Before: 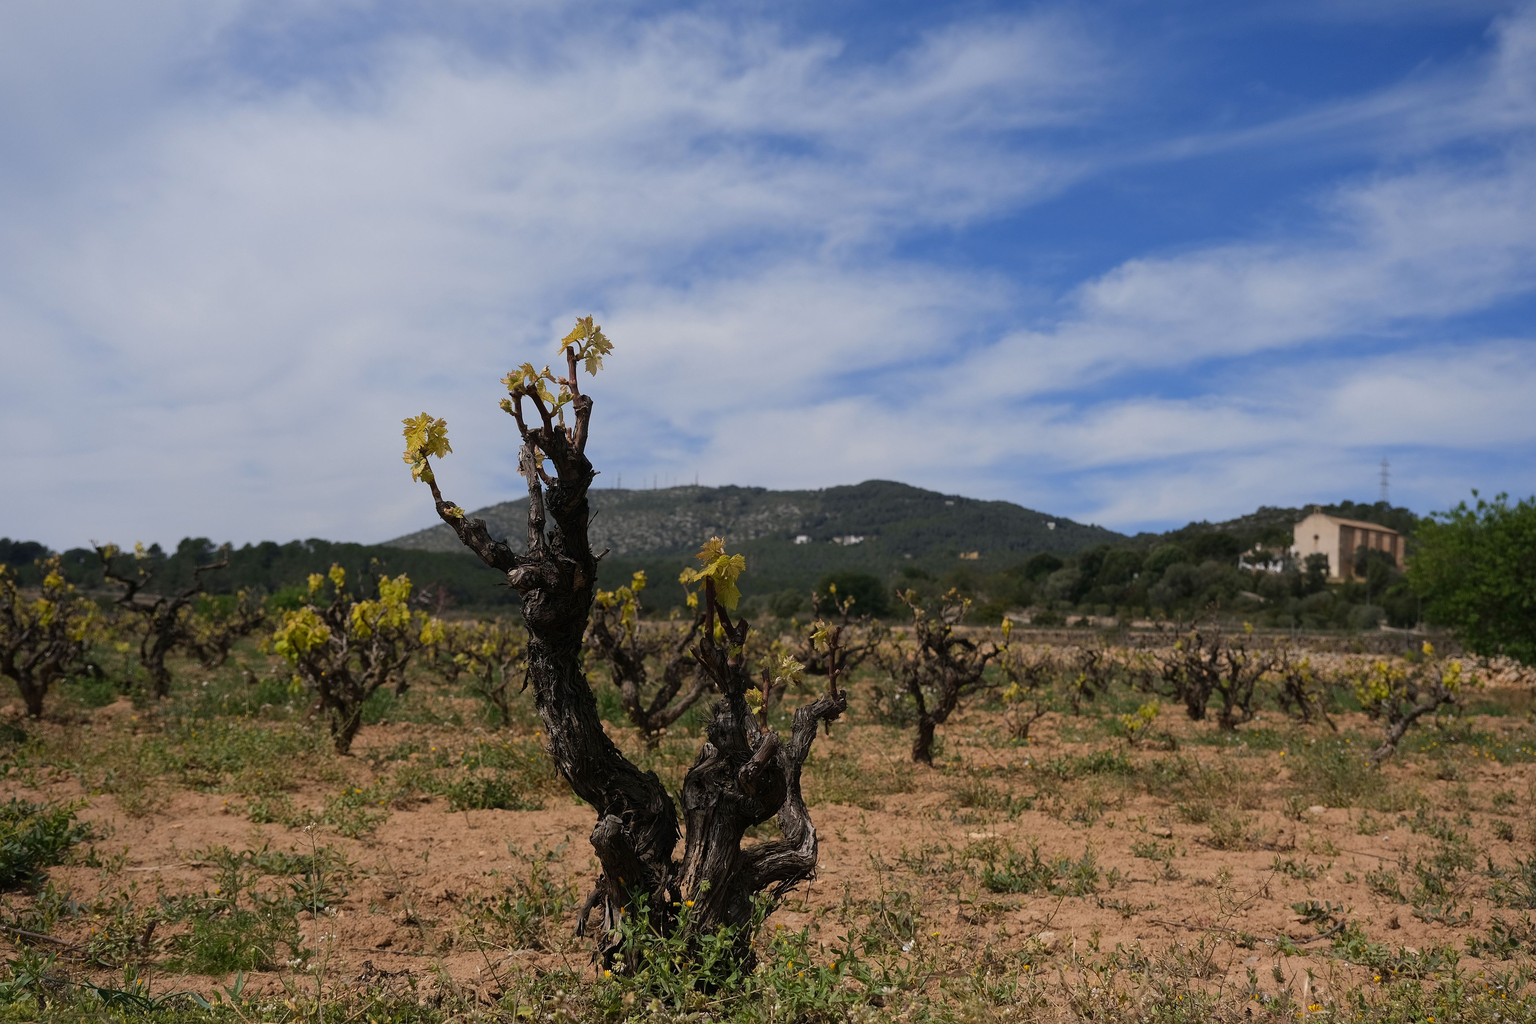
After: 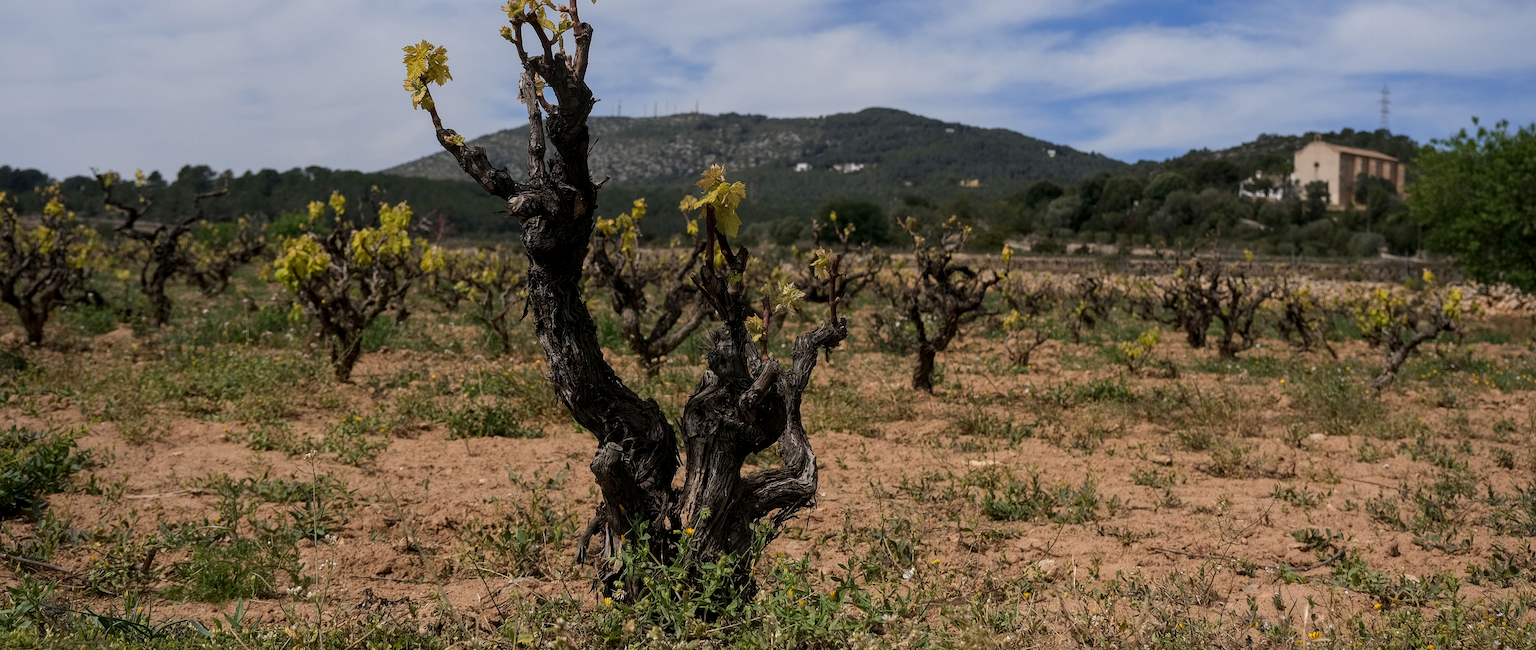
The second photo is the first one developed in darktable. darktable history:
crop and rotate: top 36.435%
local contrast: on, module defaults
